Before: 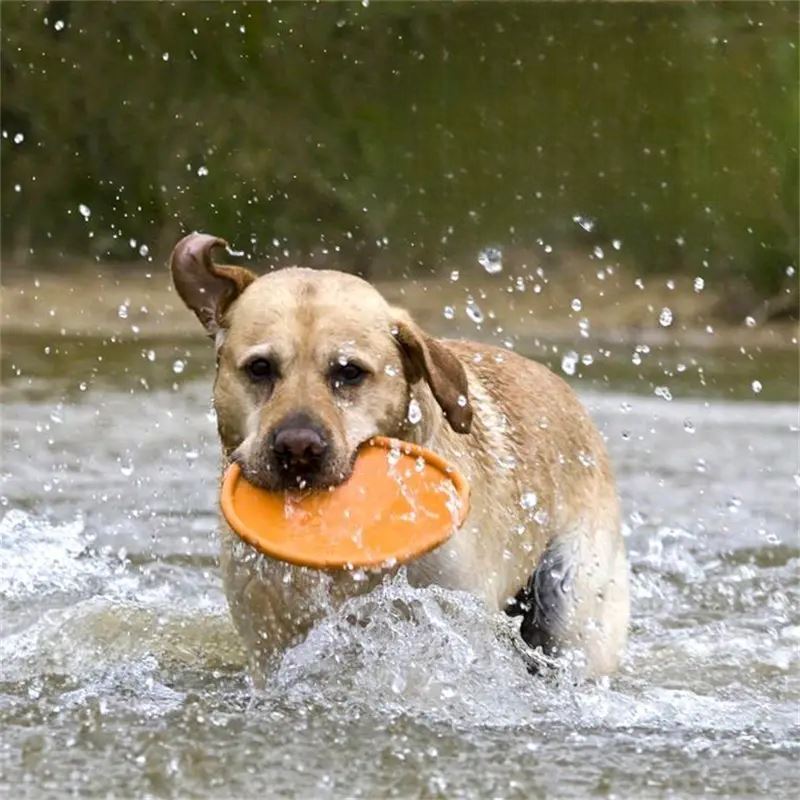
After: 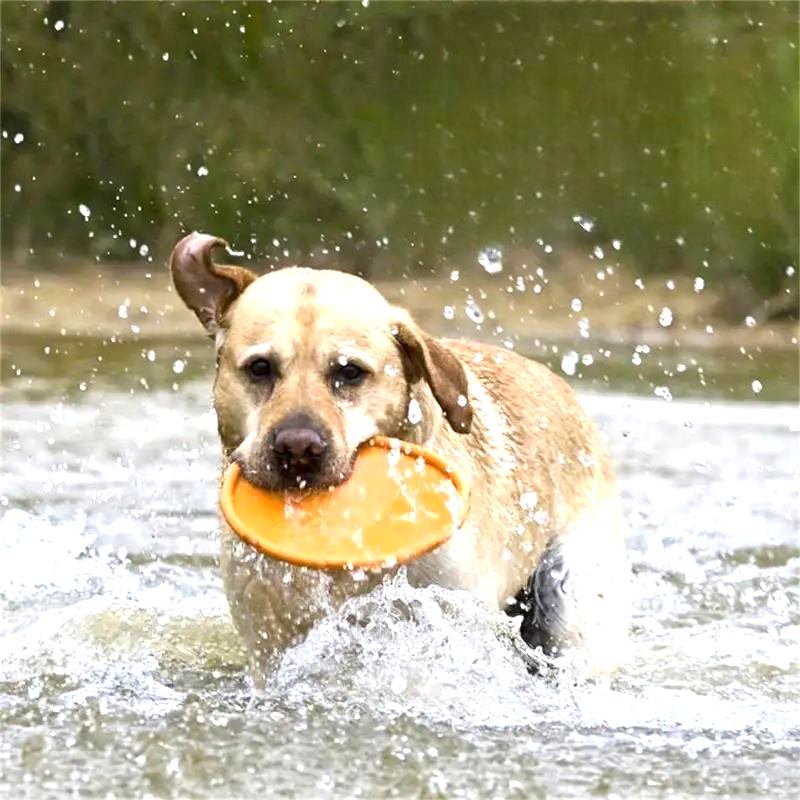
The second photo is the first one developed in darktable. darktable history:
exposure: exposure 0.783 EV, compensate highlight preservation false
